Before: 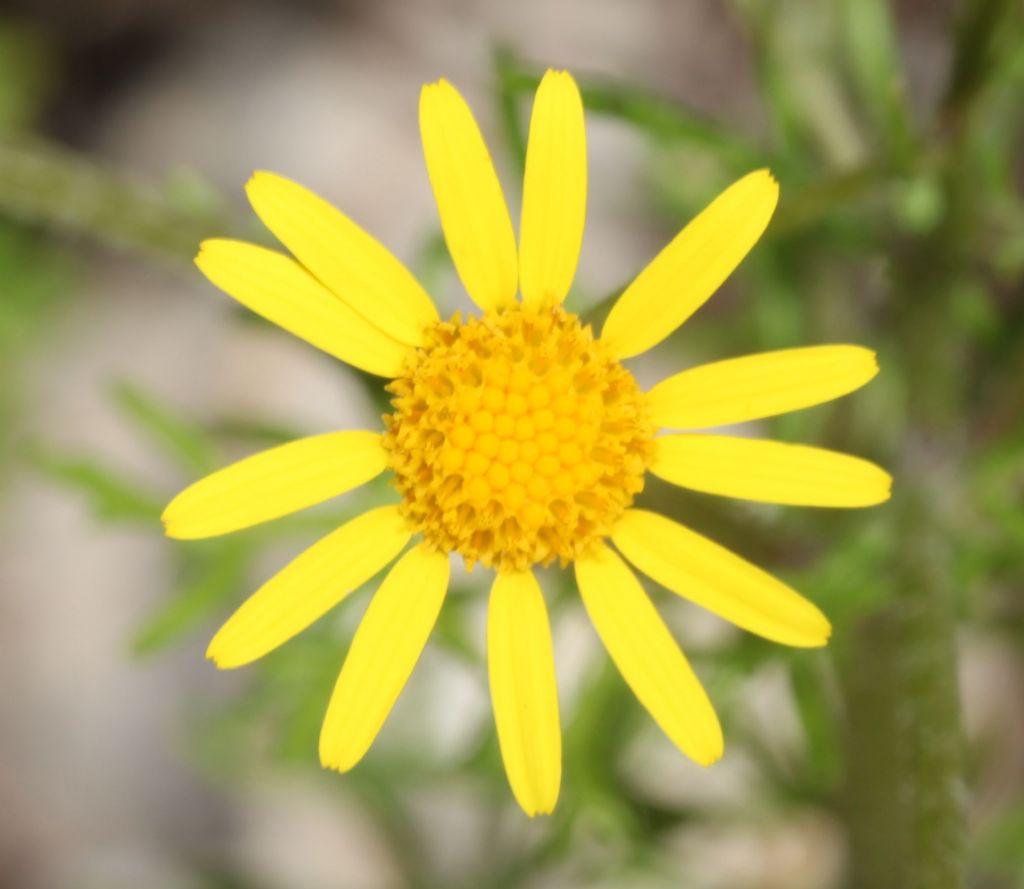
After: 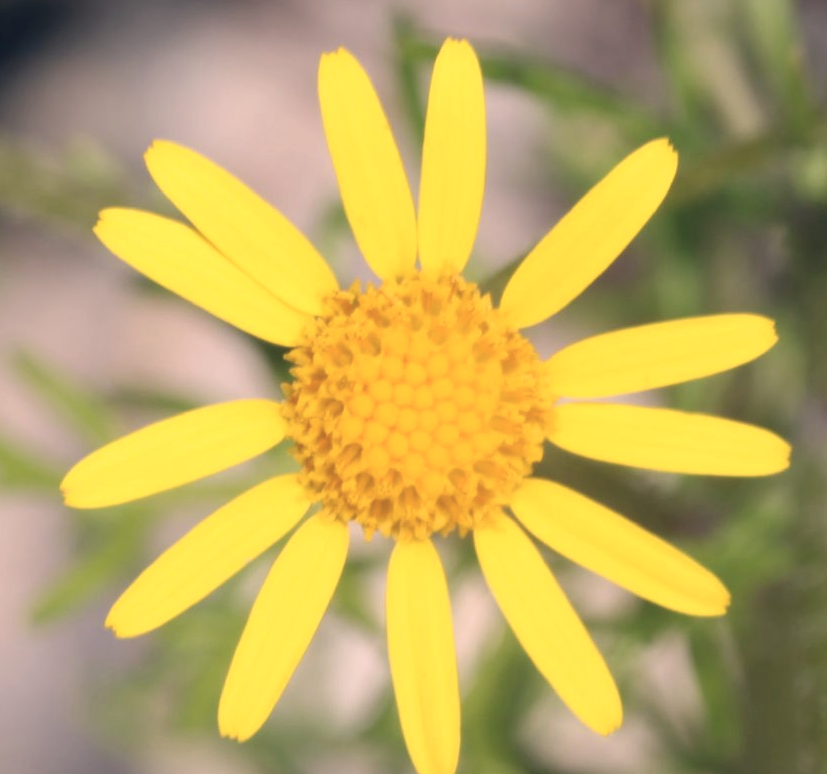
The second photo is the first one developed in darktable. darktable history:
color correction: highlights a* 14.14, highlights b* 5.64, shadows a* -6.26, shadows b* -15.88, saturation 0.857
crop: left 9.941%, top 3.509%, right 9.234%, bottom 9.421%
